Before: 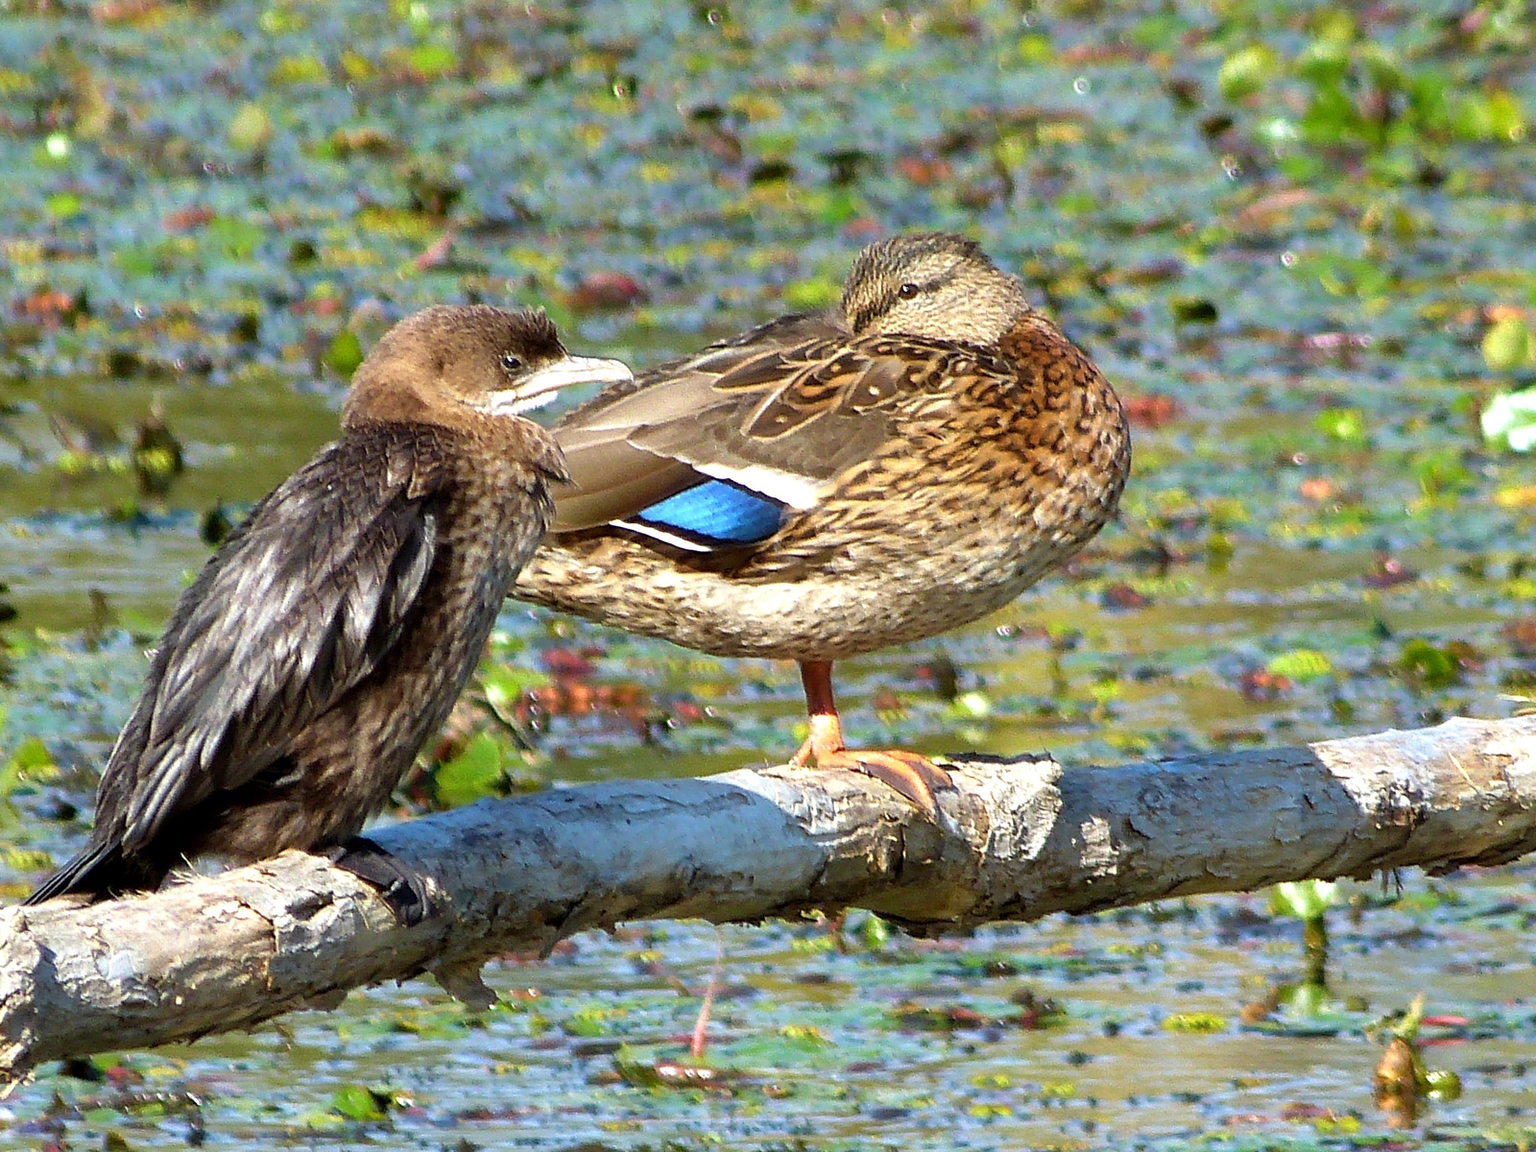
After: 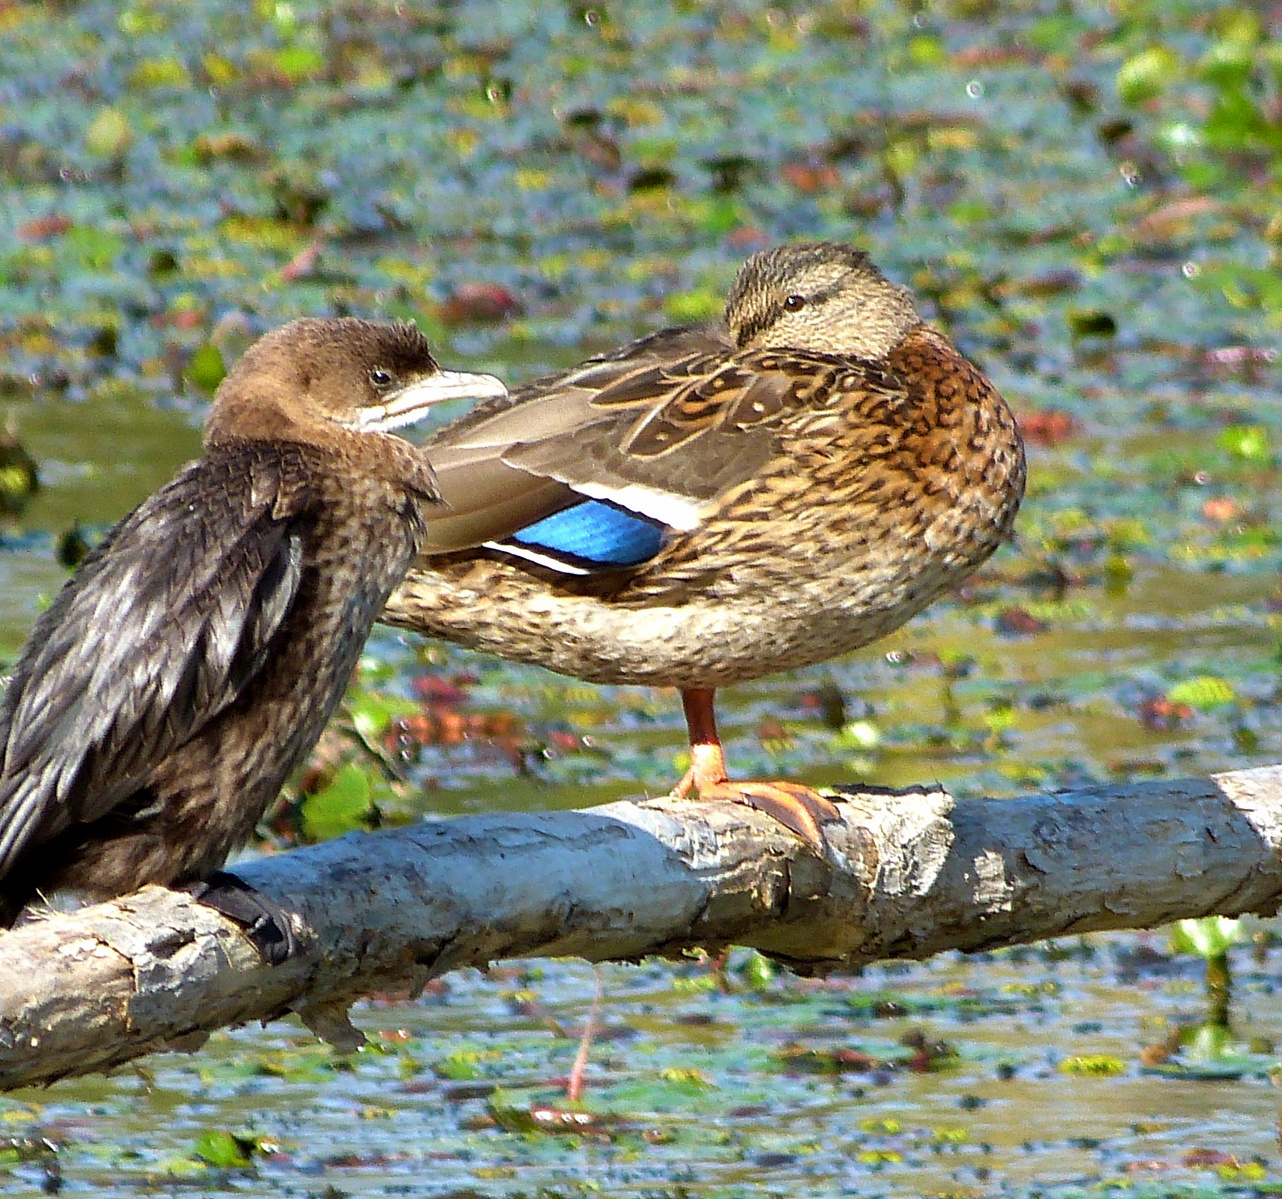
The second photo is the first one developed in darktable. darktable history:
exposure: exposure -0.017 EV, compensate highlight preservation false
crop and rotate: left 9.558%, right 10.27%
shadows and highlights: soften with gaussian
